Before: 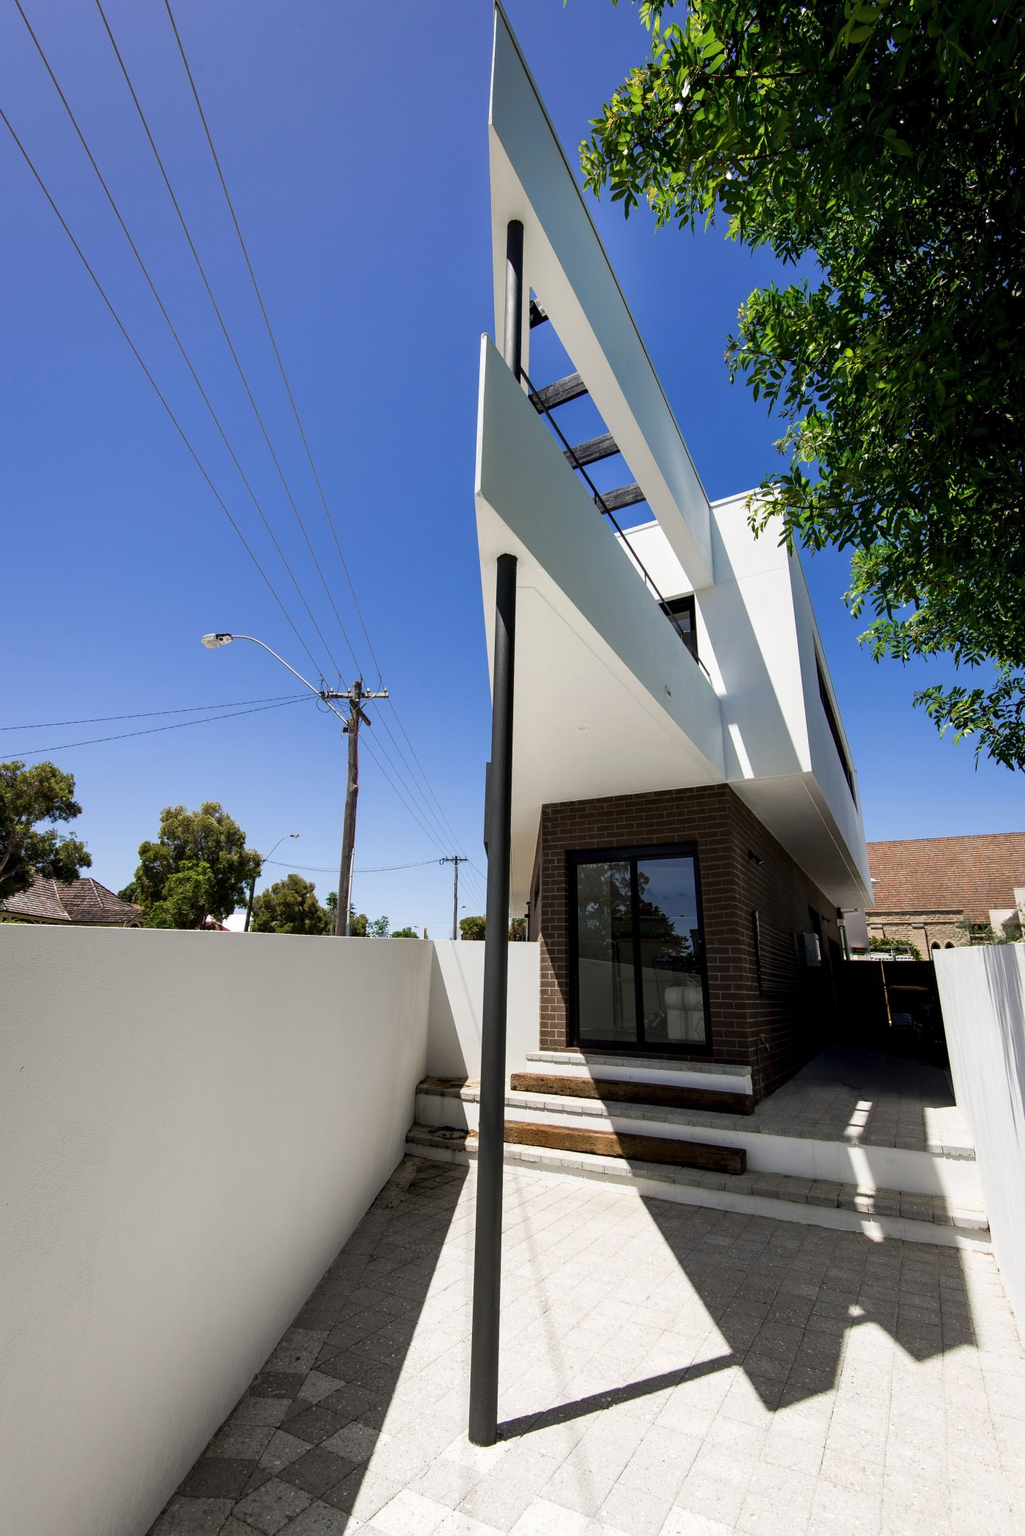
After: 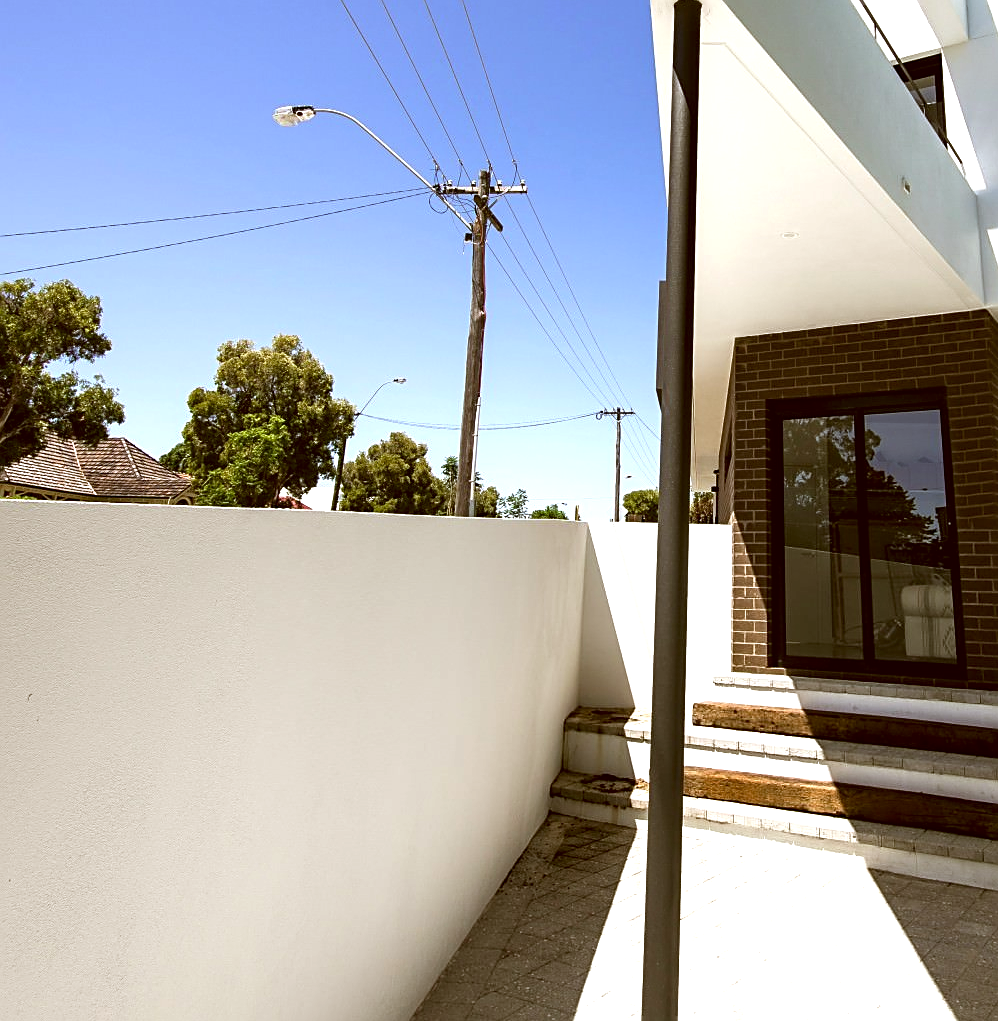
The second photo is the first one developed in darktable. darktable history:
crop: top 36.177%, right 28.184%, bottom 14.778%
color correction: highlights a* -0.464, highlights b* 0.16, shadows a* 5.22, shadows b* 20.33
tone equalizer: -8 EV -0.715 EV, -7 EV -0.676 EV, -6 EV -0.602 EV, -5 EV -0.361 EV, -3 EV 0.403 EV, -2 EV 0.6 EV, -1 EV 0.678 EV, +0 EV 0.774 EV, smoothing diameter 24.91%, edges refinement/feathering 8.65, preserve details guided filter
sharpen: on, module defaults
